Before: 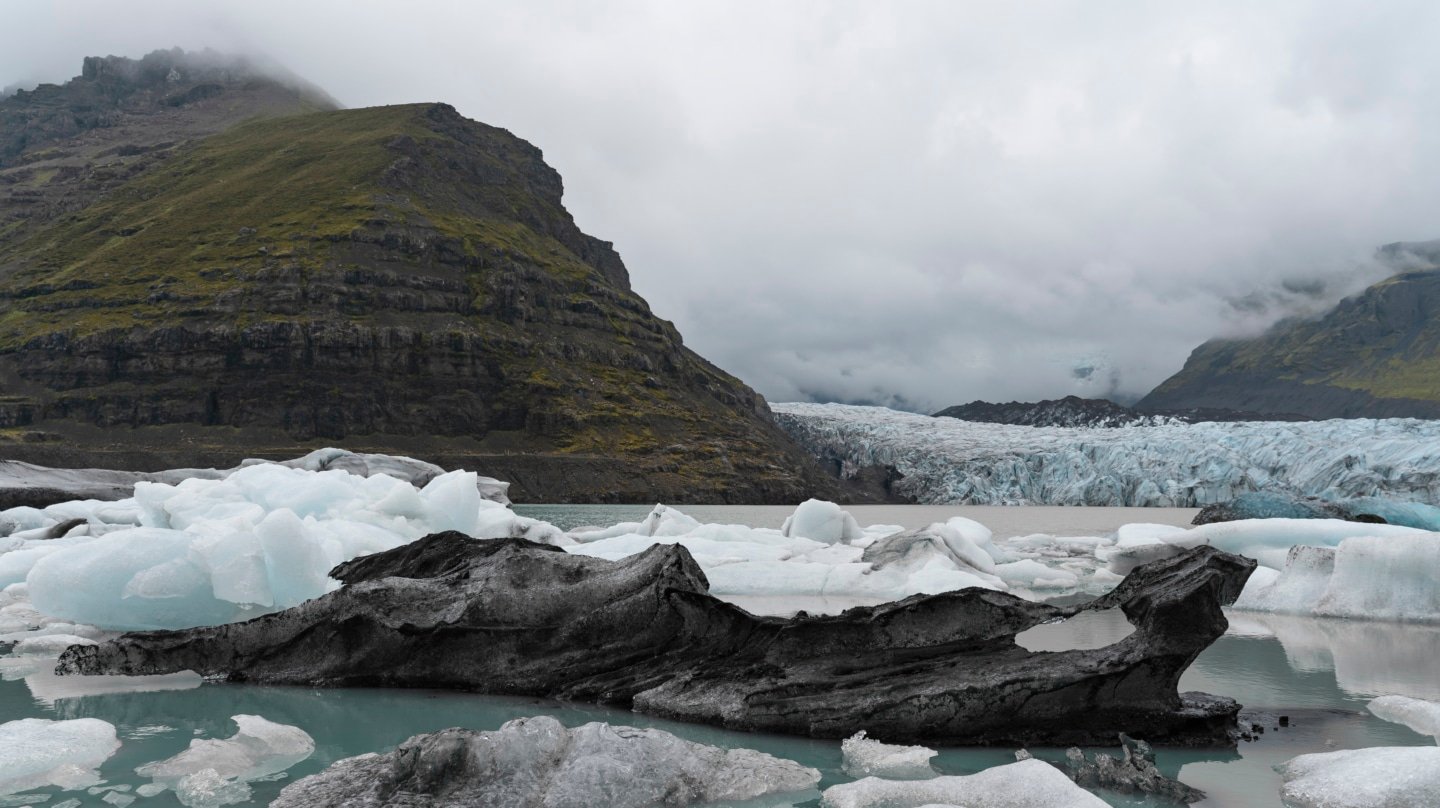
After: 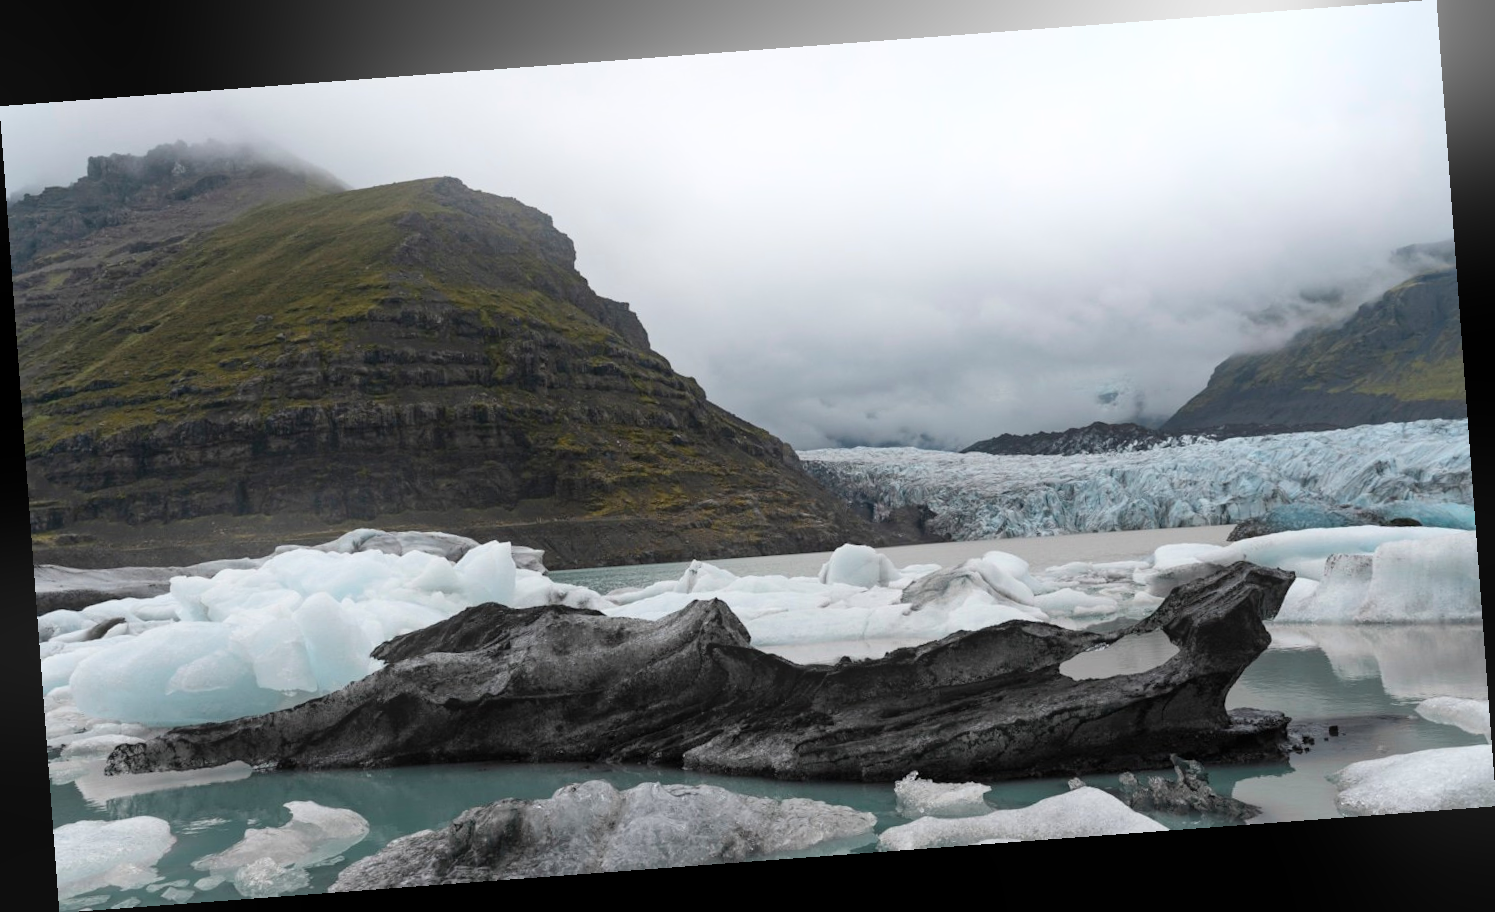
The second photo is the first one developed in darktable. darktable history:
bloom: size 16%, threshold 98%, strength 20%
rotate and perspective: rotation -4.25°, automatic cropping off
